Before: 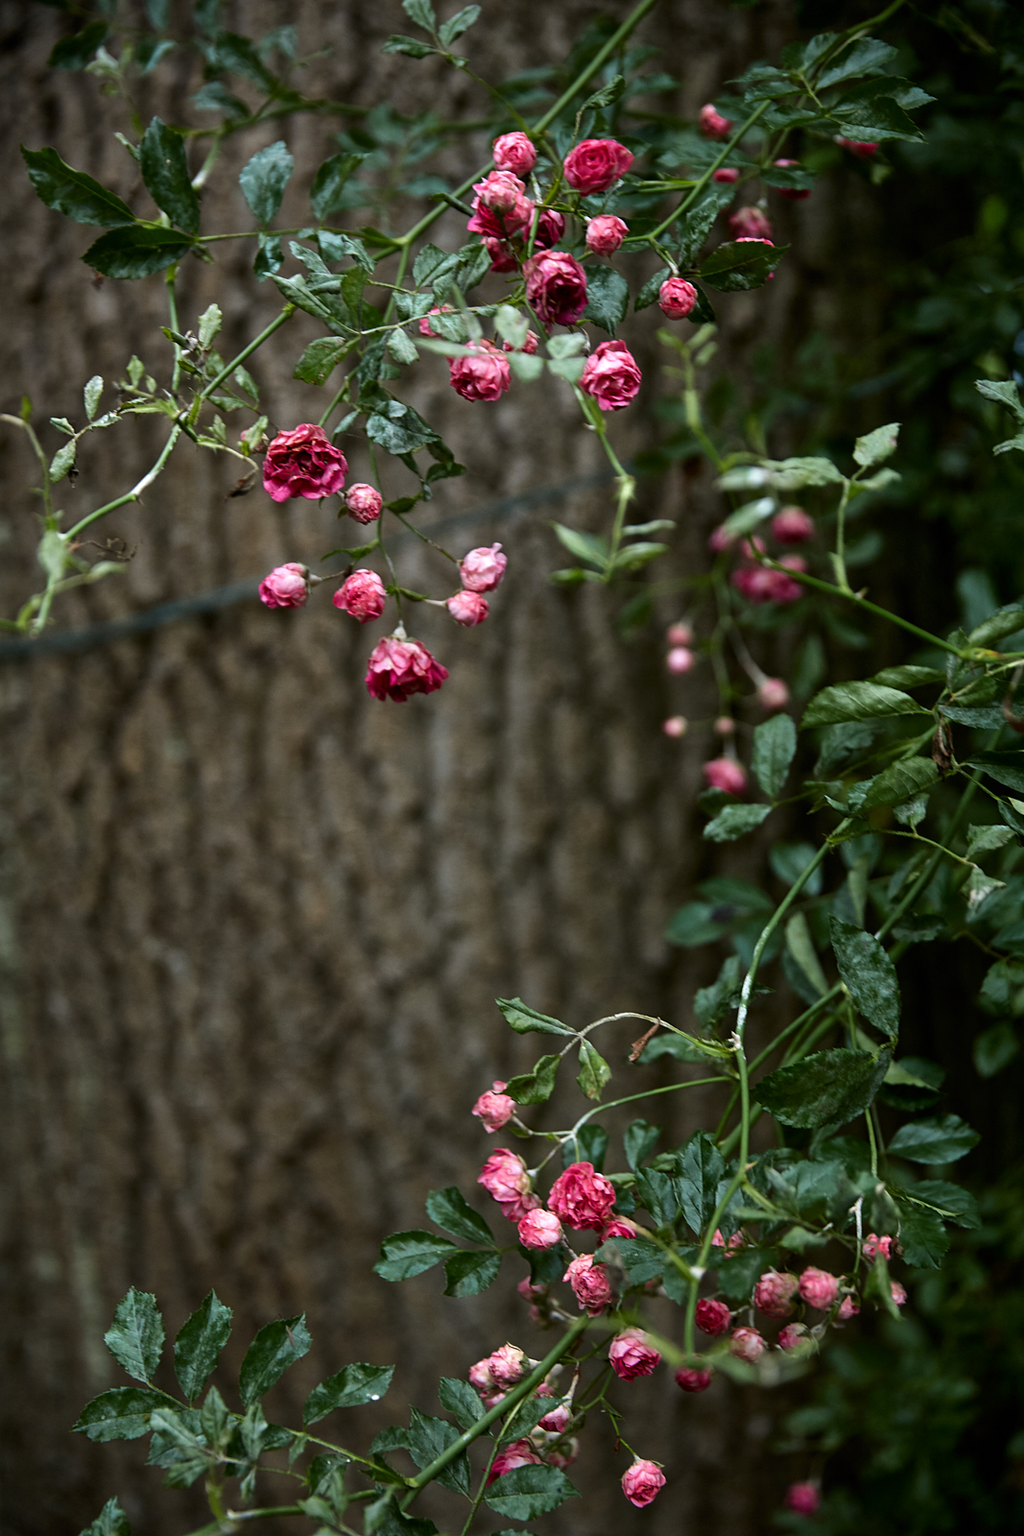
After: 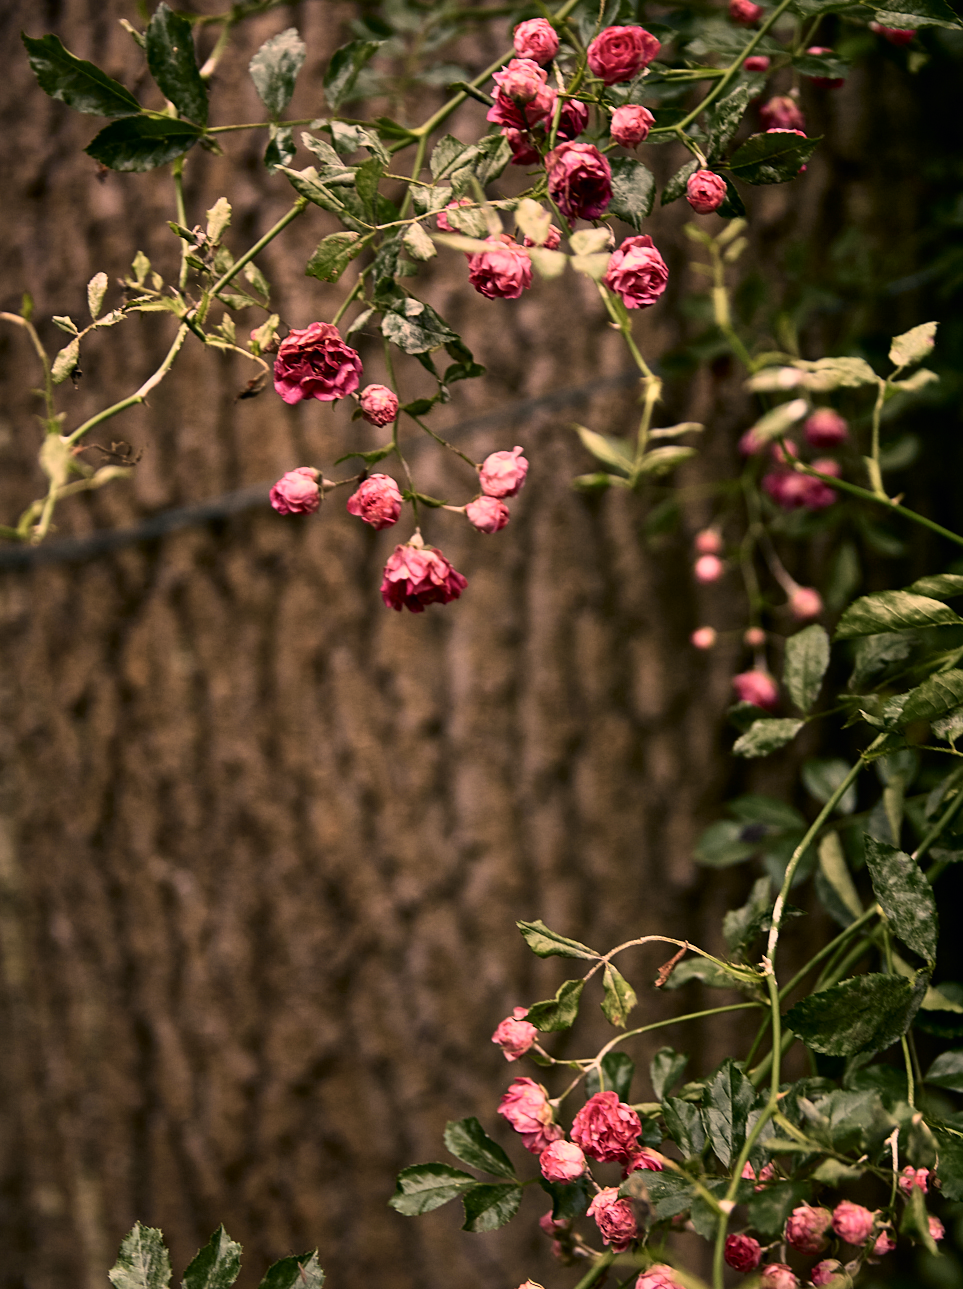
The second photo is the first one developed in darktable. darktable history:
color correction: highlights a* 40, highlights b* 40, saturation 0.69
crop: top 7.49%, right 9.717%, bottom 11.943%
tone curve: curves: ch0 [(0, 0) (0.051, 0.03) (0.096, 0.071) (0.241, 0.247) (0.455, 0.525) (0.594, 0.697) (0.741, 0.845) (0.871, 0.933) (1, 0.984)]; ch1 [(0, 0) (0.1, 0.038) (0.318, 0.243) (0.399, 0.351) (0.478, 0.469) (0.499, 0.499) (0.534, 0.549) (0.565, 0.594) (0.601, 0.634) (0.666, 0.7) (1, 1)]; ch2 [(0, 0) (0.453, 0.45) (0.479, 0.483) (0.504, 0.499) (0.52, 0.519) (0.541, 0.559) (0.592, 0.612) (0.824, 0.815) (1, 1)], color space Lab, independent channels, preserve colors none
